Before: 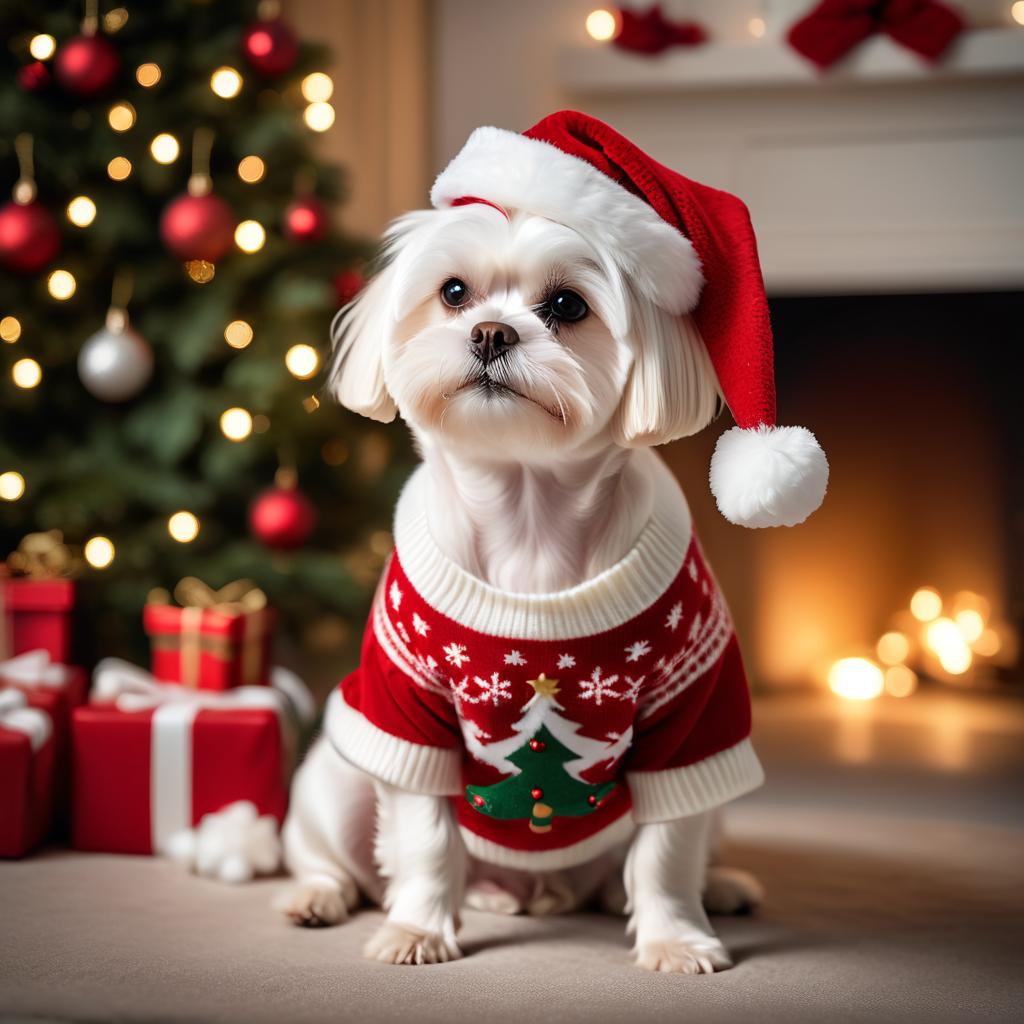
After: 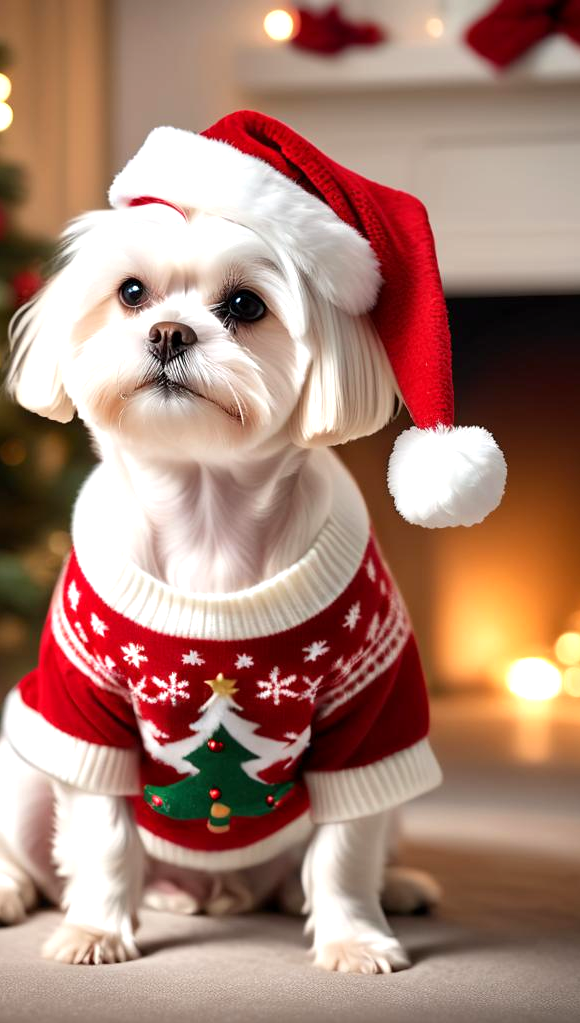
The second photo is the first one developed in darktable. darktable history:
crop: left 31.458%, top 0%, right 11.876%
exposure: black level correction 0.001, exposure 0.5 EV, compensate exposure bias true, compensate highlight preservation false
